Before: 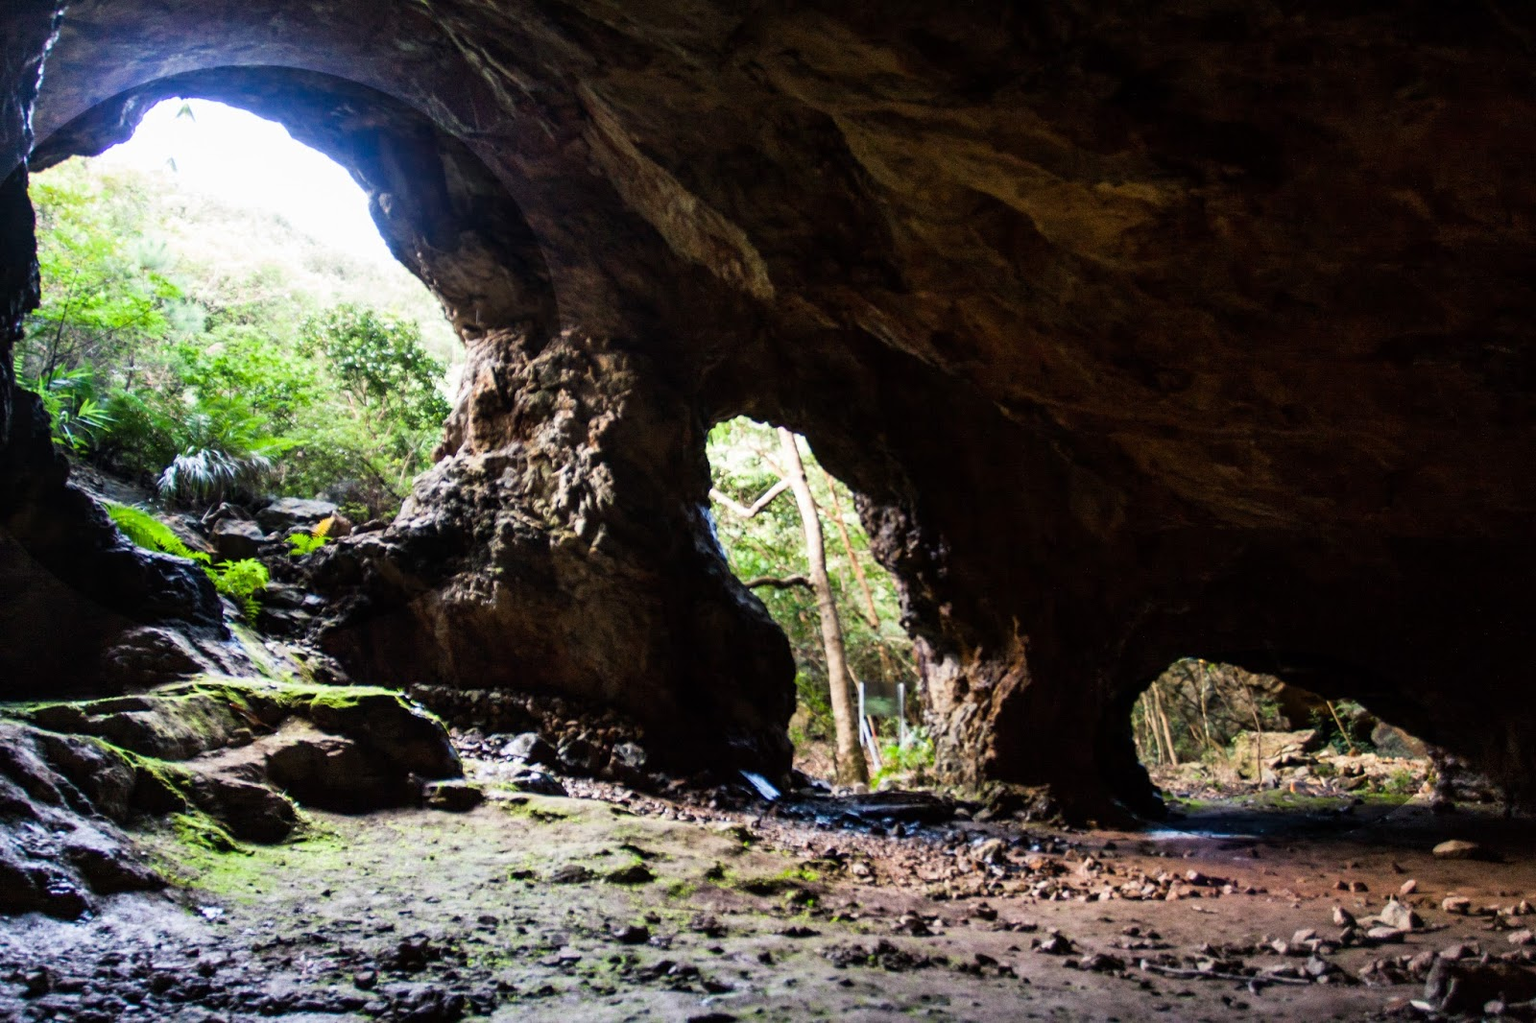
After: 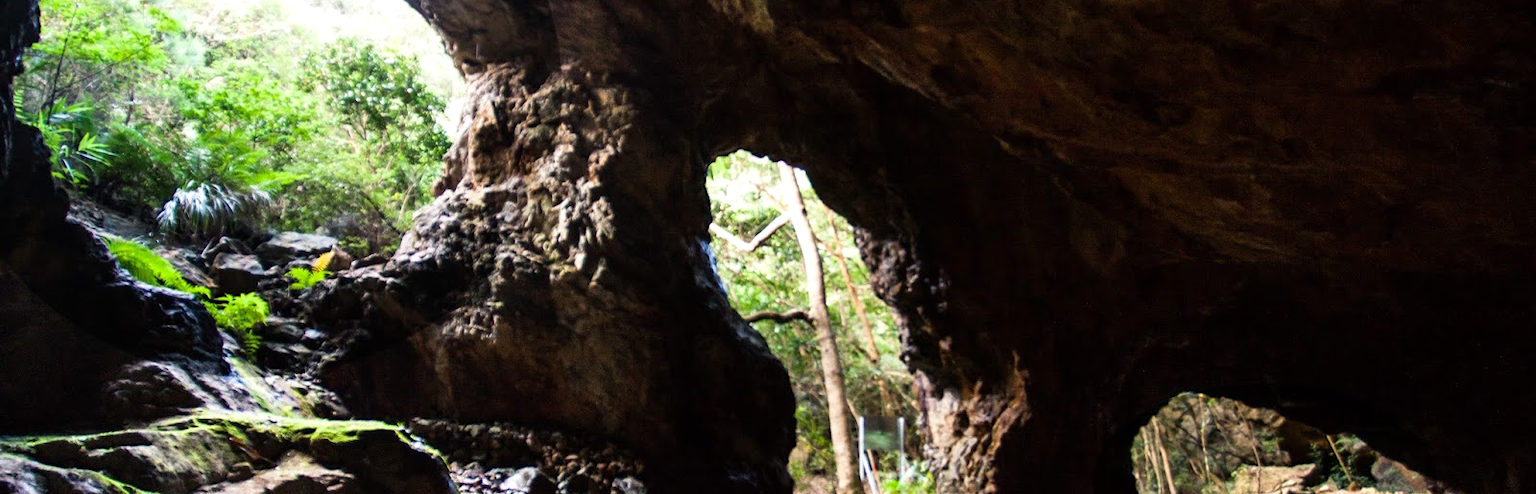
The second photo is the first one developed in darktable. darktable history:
levels: levels [0, 0.476, 0.951]
crop and rotate: top 26.056%, bottom 25.543%
